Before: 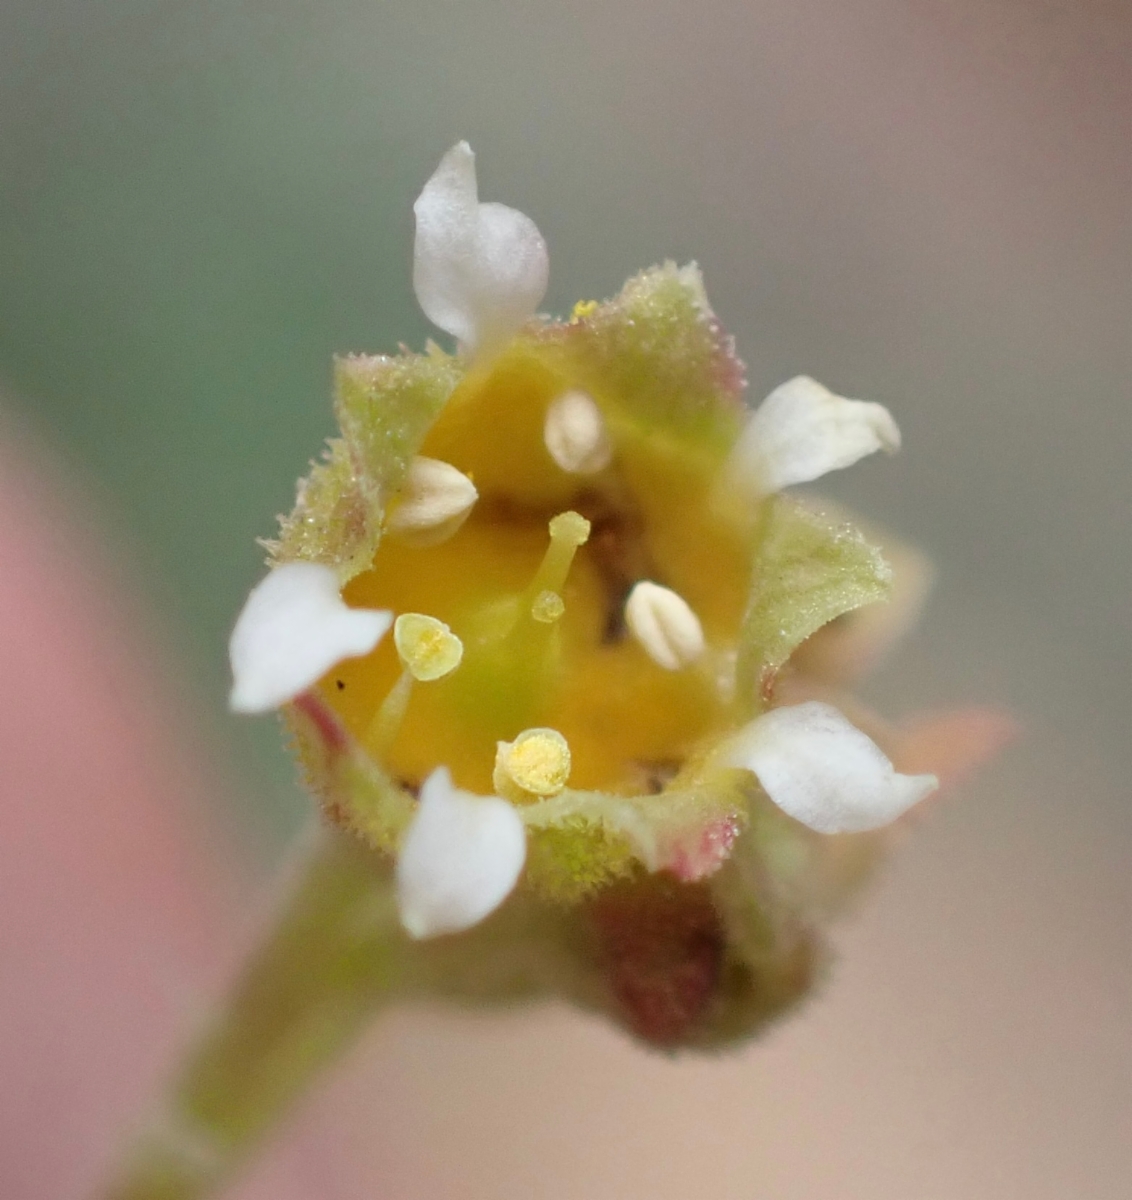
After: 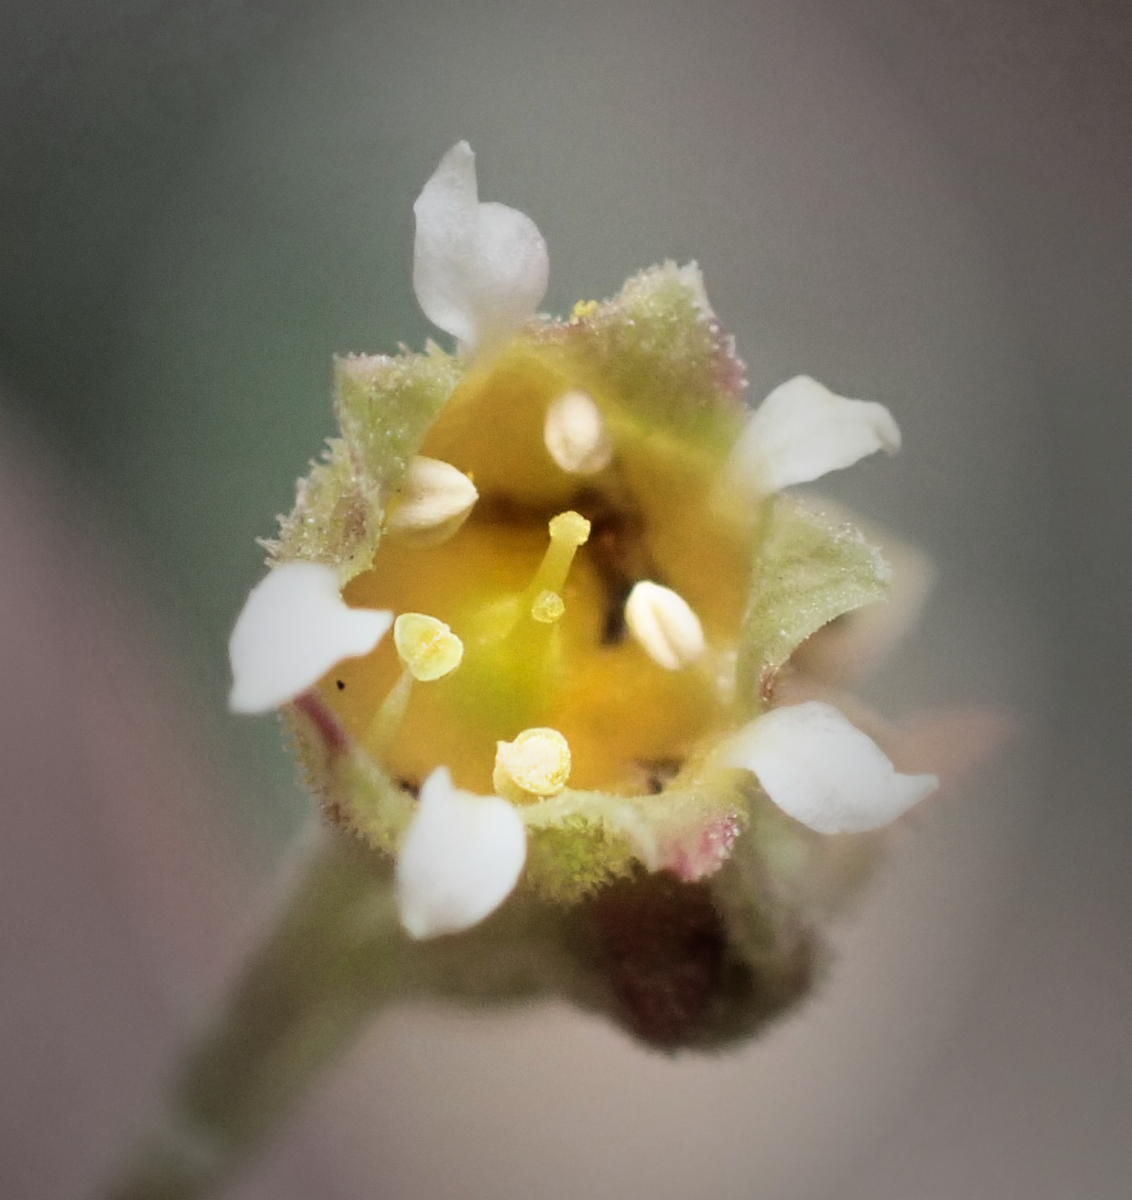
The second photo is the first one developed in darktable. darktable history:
tone equalizer: -8 EV -1.04 EV, -7 EV -1.03 EV, -6 EV -0.851 EV, -5 EV -0.608 EV, -3 EV 0.589 EV, -2 EV 0.849 EV, -1 EV 1.01 EV, +0 EV 1.08 EV, edges refinement/feathering 500, mask exposure compensation -1.57 EV, preserve details no
vignetting: fall-off start 16.52%, fall-off radius 100.08%, brightness -0.693, width/height ratio 0.717
filmic rgb: black relative exposure -11.3 EV, white relative exposure 3.25 EV, hardness 6.72
